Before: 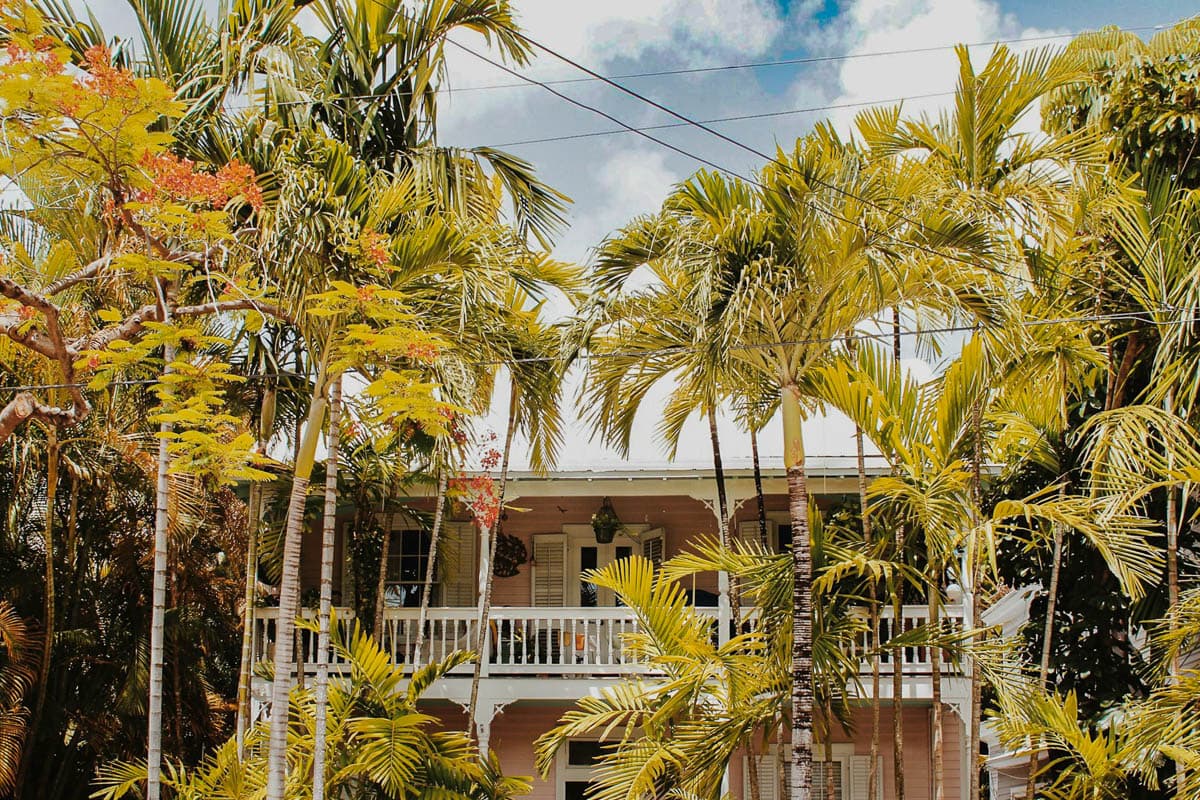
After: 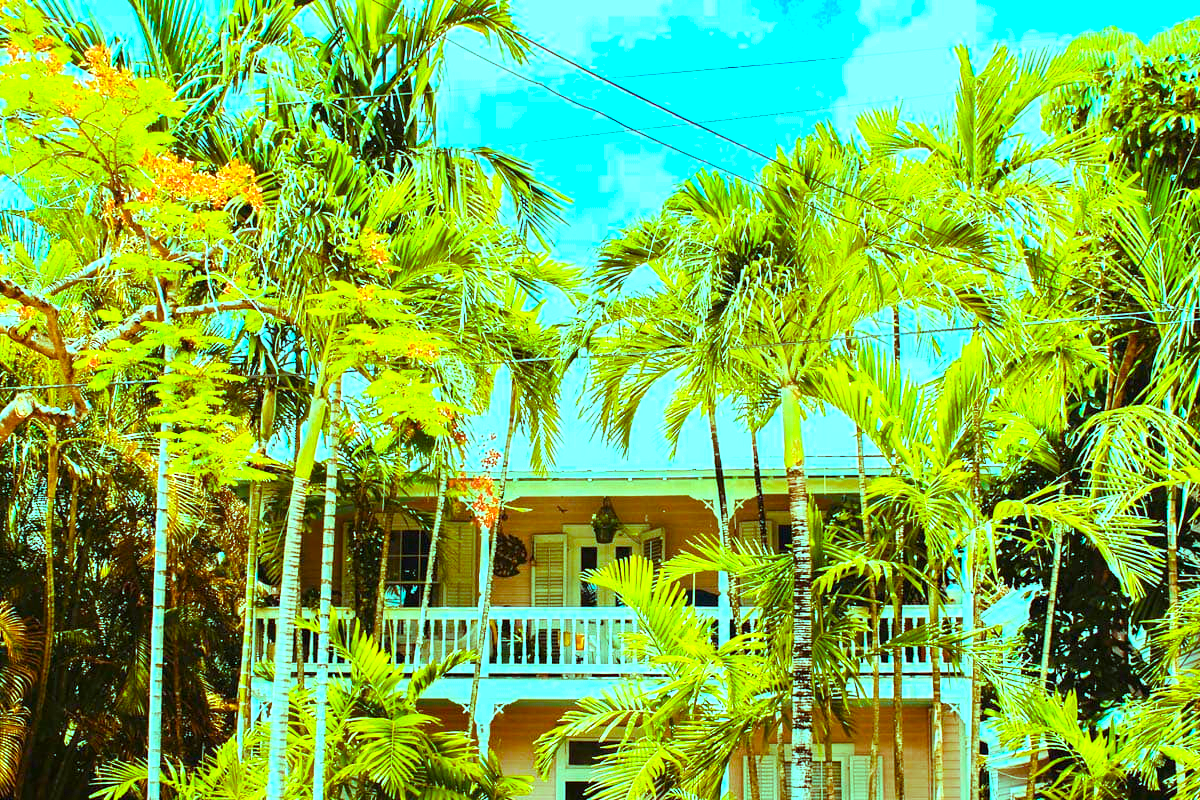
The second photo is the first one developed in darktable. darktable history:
exposure: black level correction 0, exposure 1.098 EV, compensate highlight preservation false
color balance rgb: highlights gain › luminance 19.916%, highlights gain › chroma 13.089%, highlights gain › hue 176.15°, linear chroma grading › global chroma 41.769%, perceptual saturation grading › global saturation 20%, perceptual saturation grading › highlights -25.423%, perceptual saturation grading › shadows 24.303%
